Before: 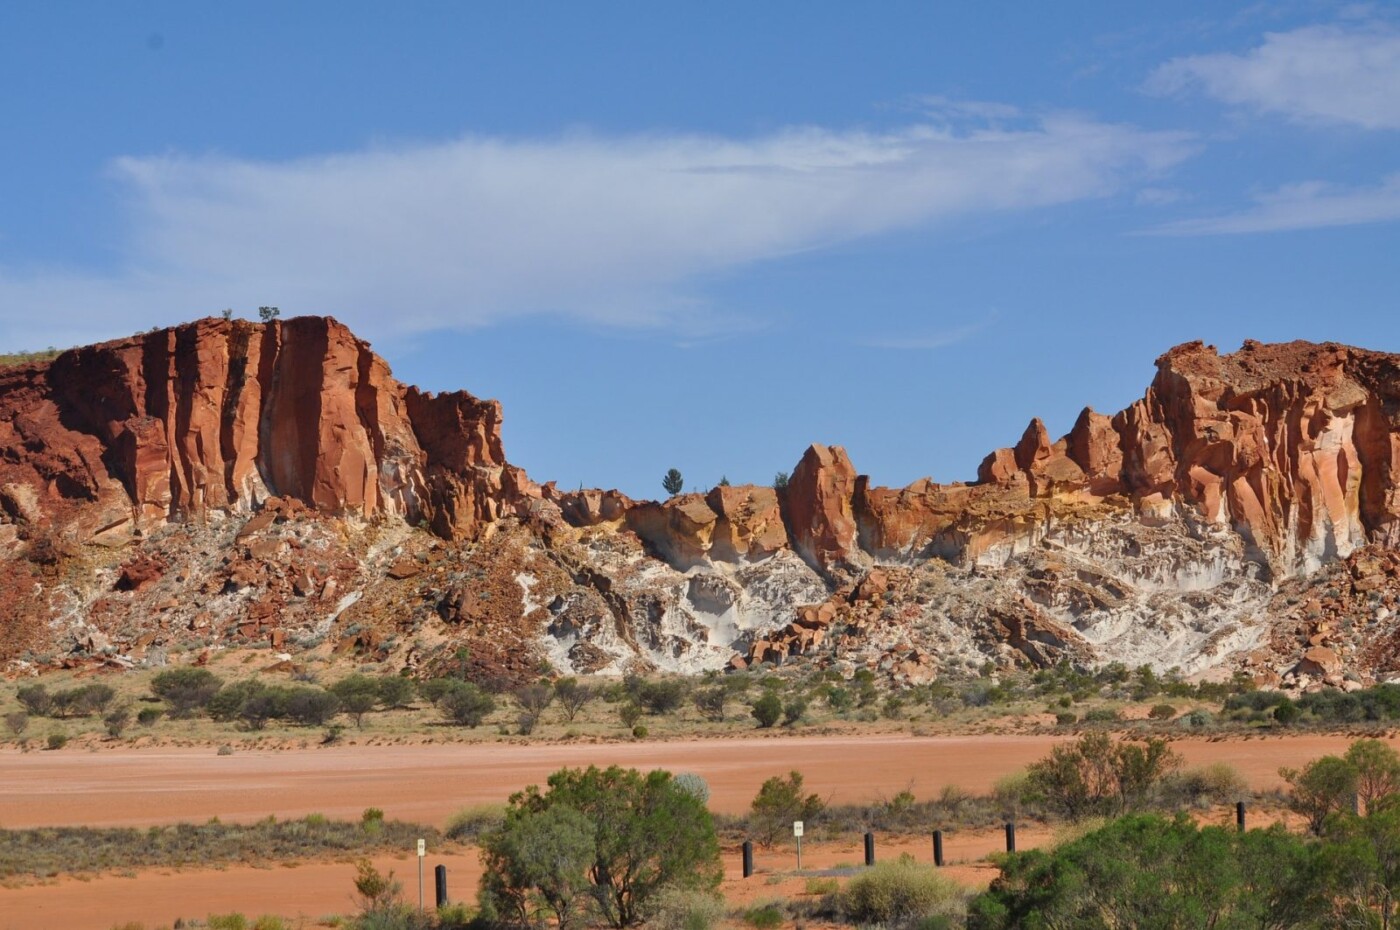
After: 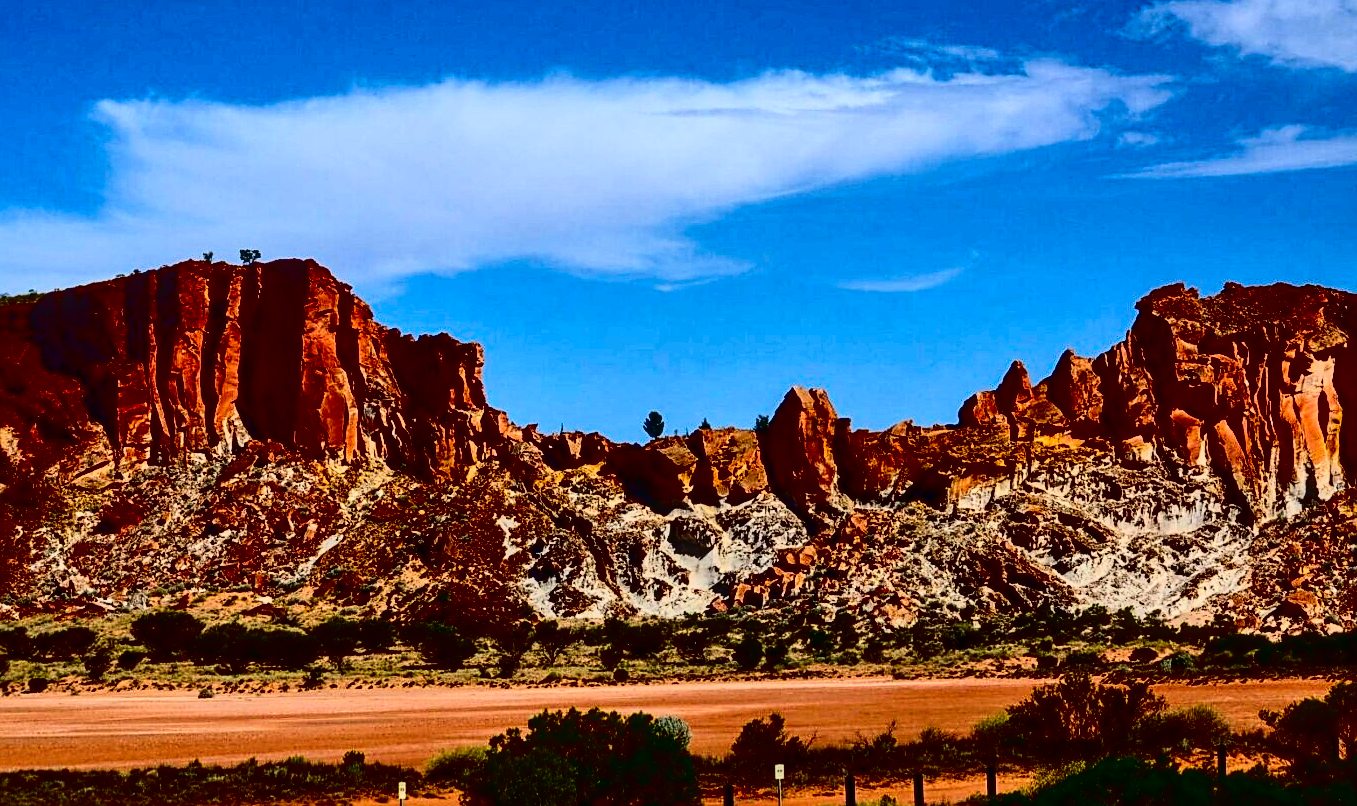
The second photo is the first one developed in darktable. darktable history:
local contrast: on, module defaults
contrast brightness saturation: contrast 0.772, brightness -1, saturation 0.981
contrast equalizer: octaves 7, y [[0.5, 0.5, 0.468, 0.5, 0.5, 0.5], [0.5 ×6], [0.5 ×6], [0 ×6], [0 ×6]]
crop: left 1.365%, top 6.192%, right 1.645%, bottom 7.106%
sharpen: on, module defaults
